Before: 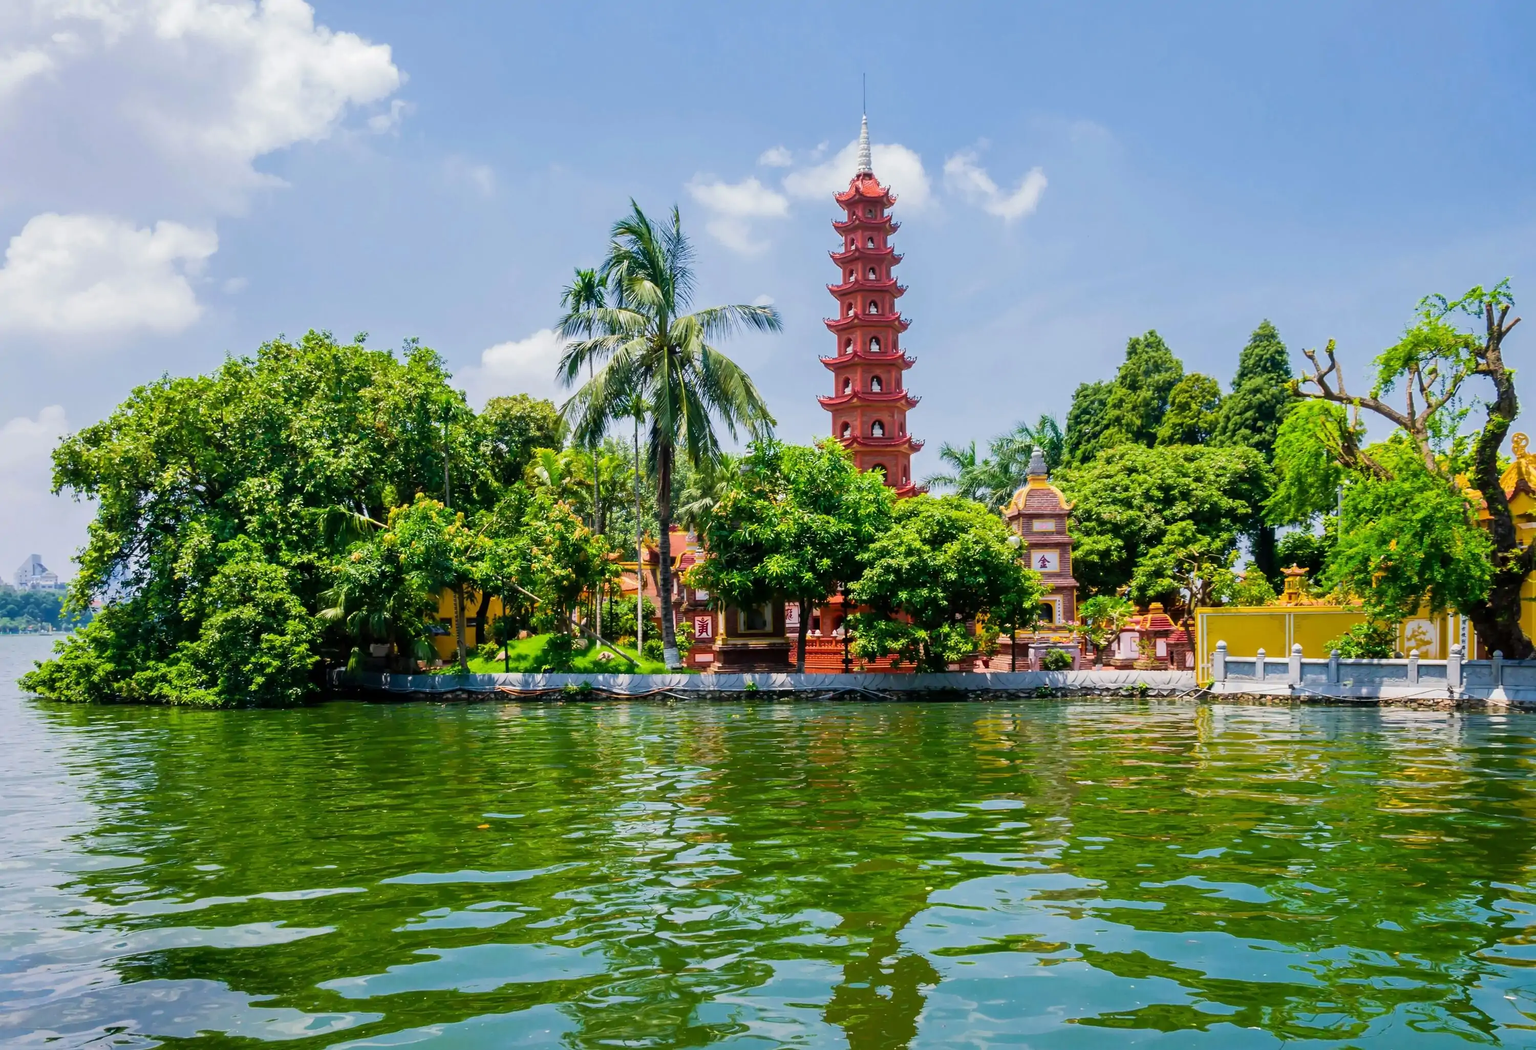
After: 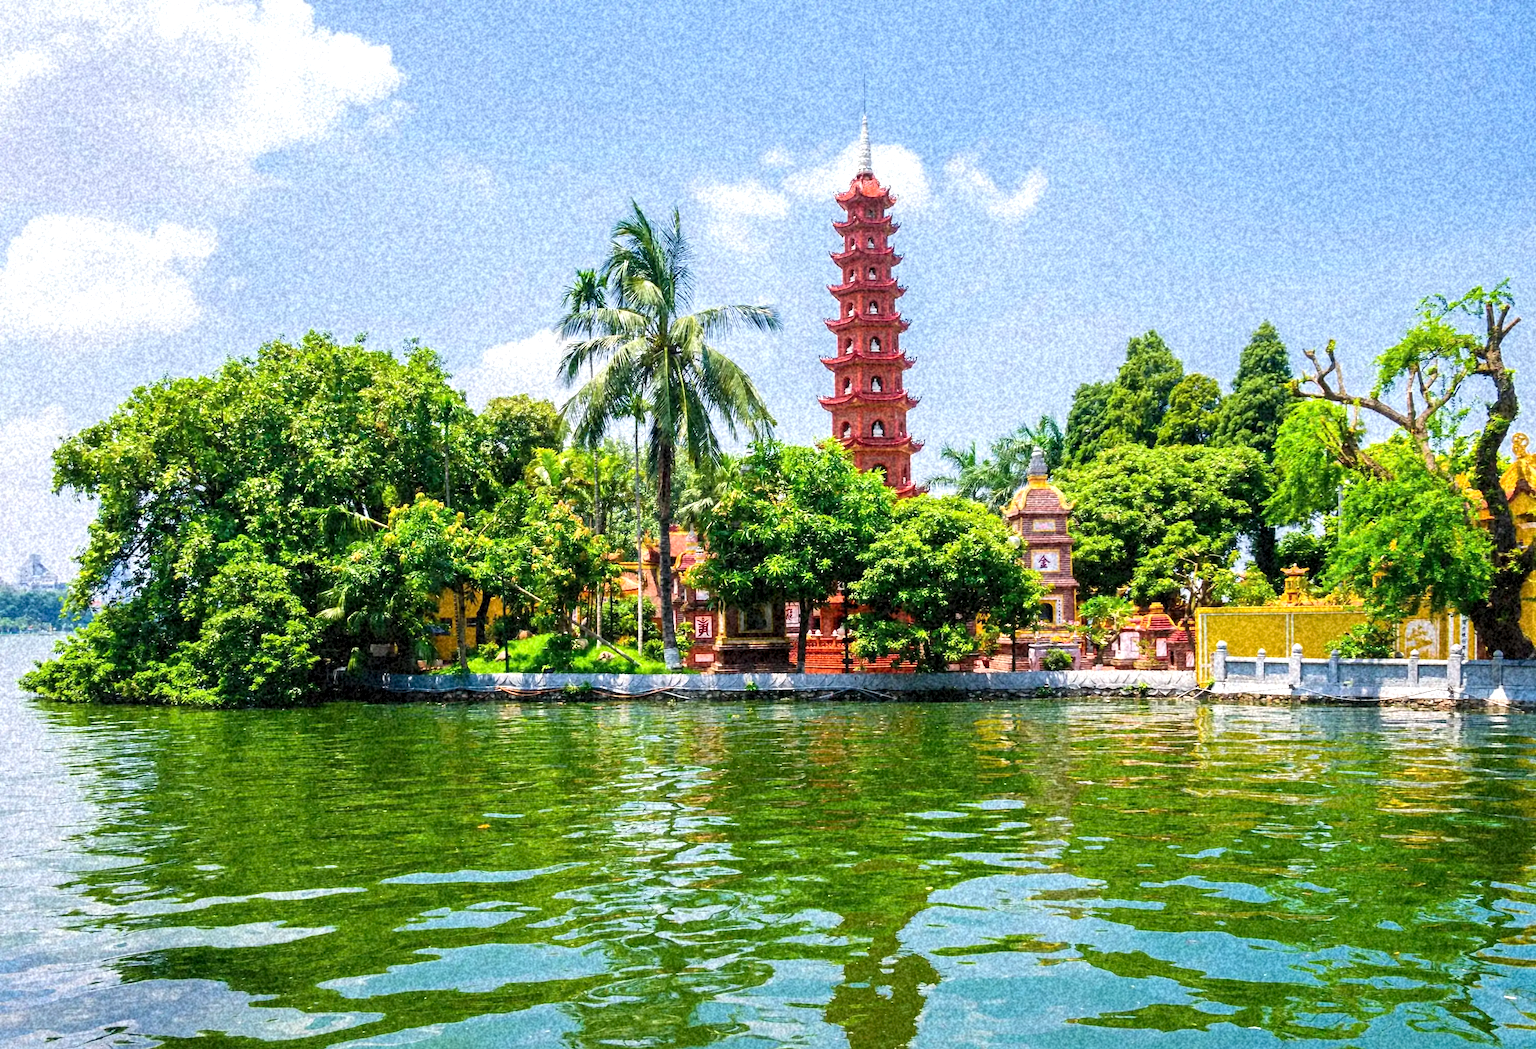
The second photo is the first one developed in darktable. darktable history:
exposure: exposure 0.566 EV, compensate highlight preservation false
grain: coarseness 46.9 ISO, strength 50.21%, mid-tones bias 0%
